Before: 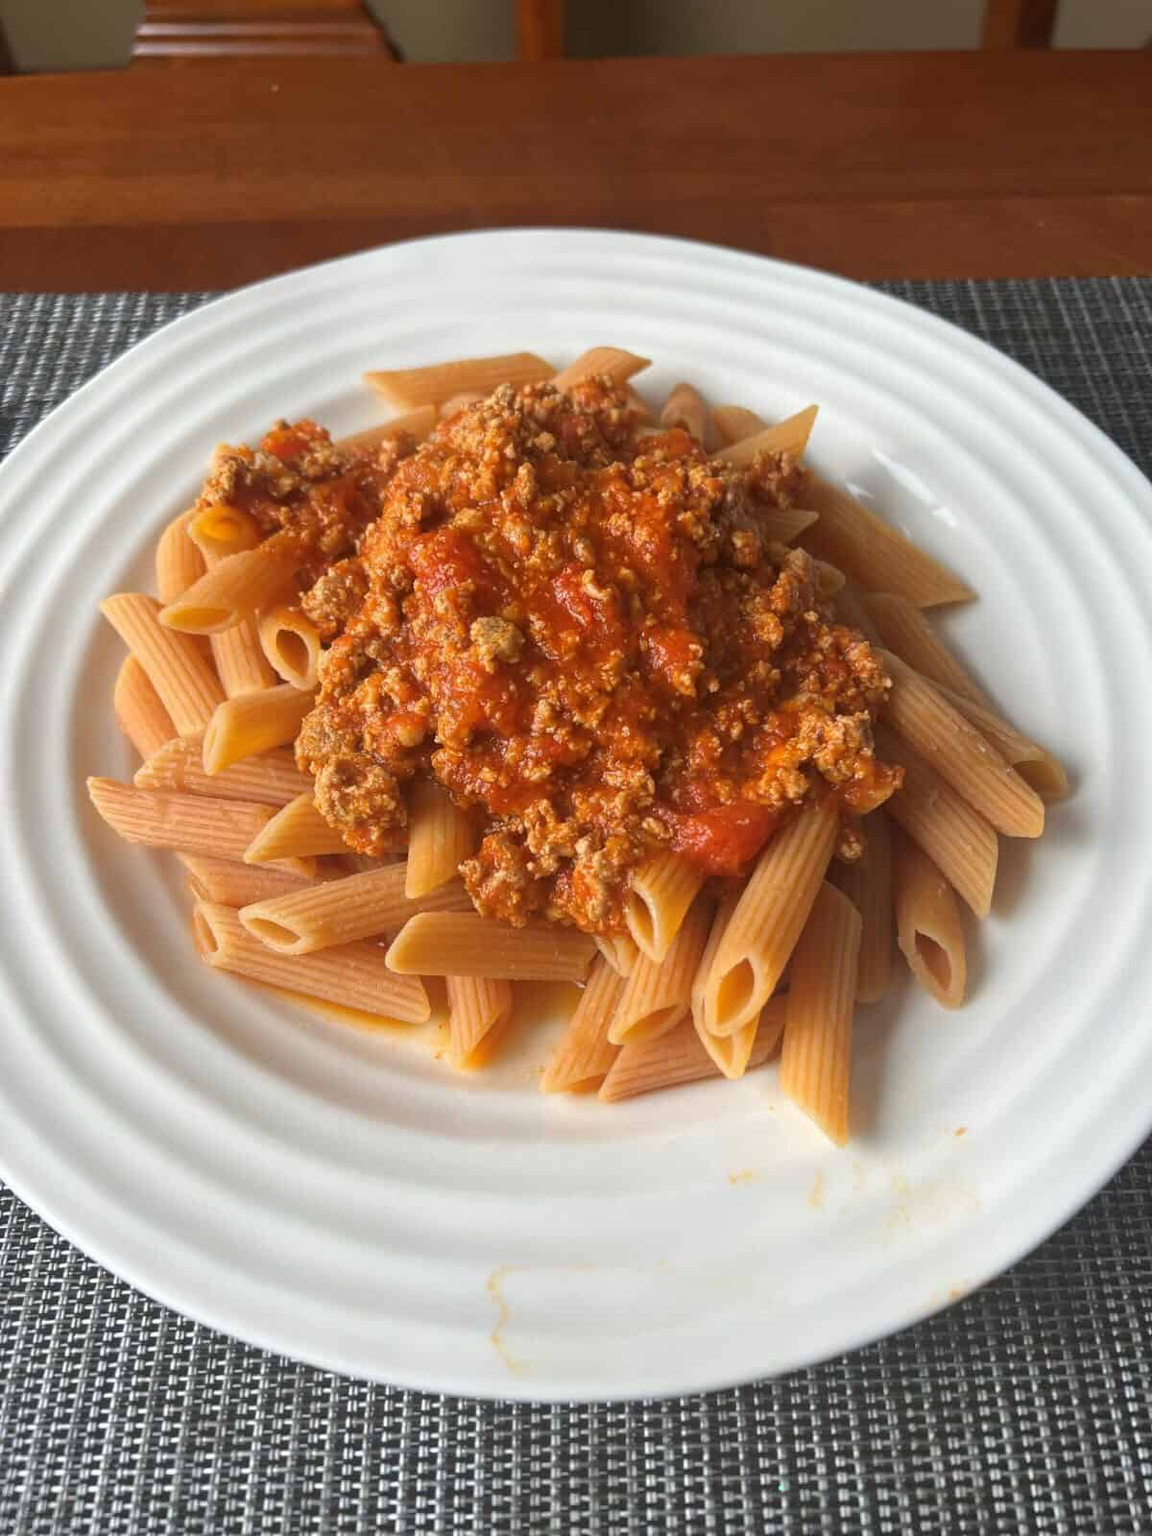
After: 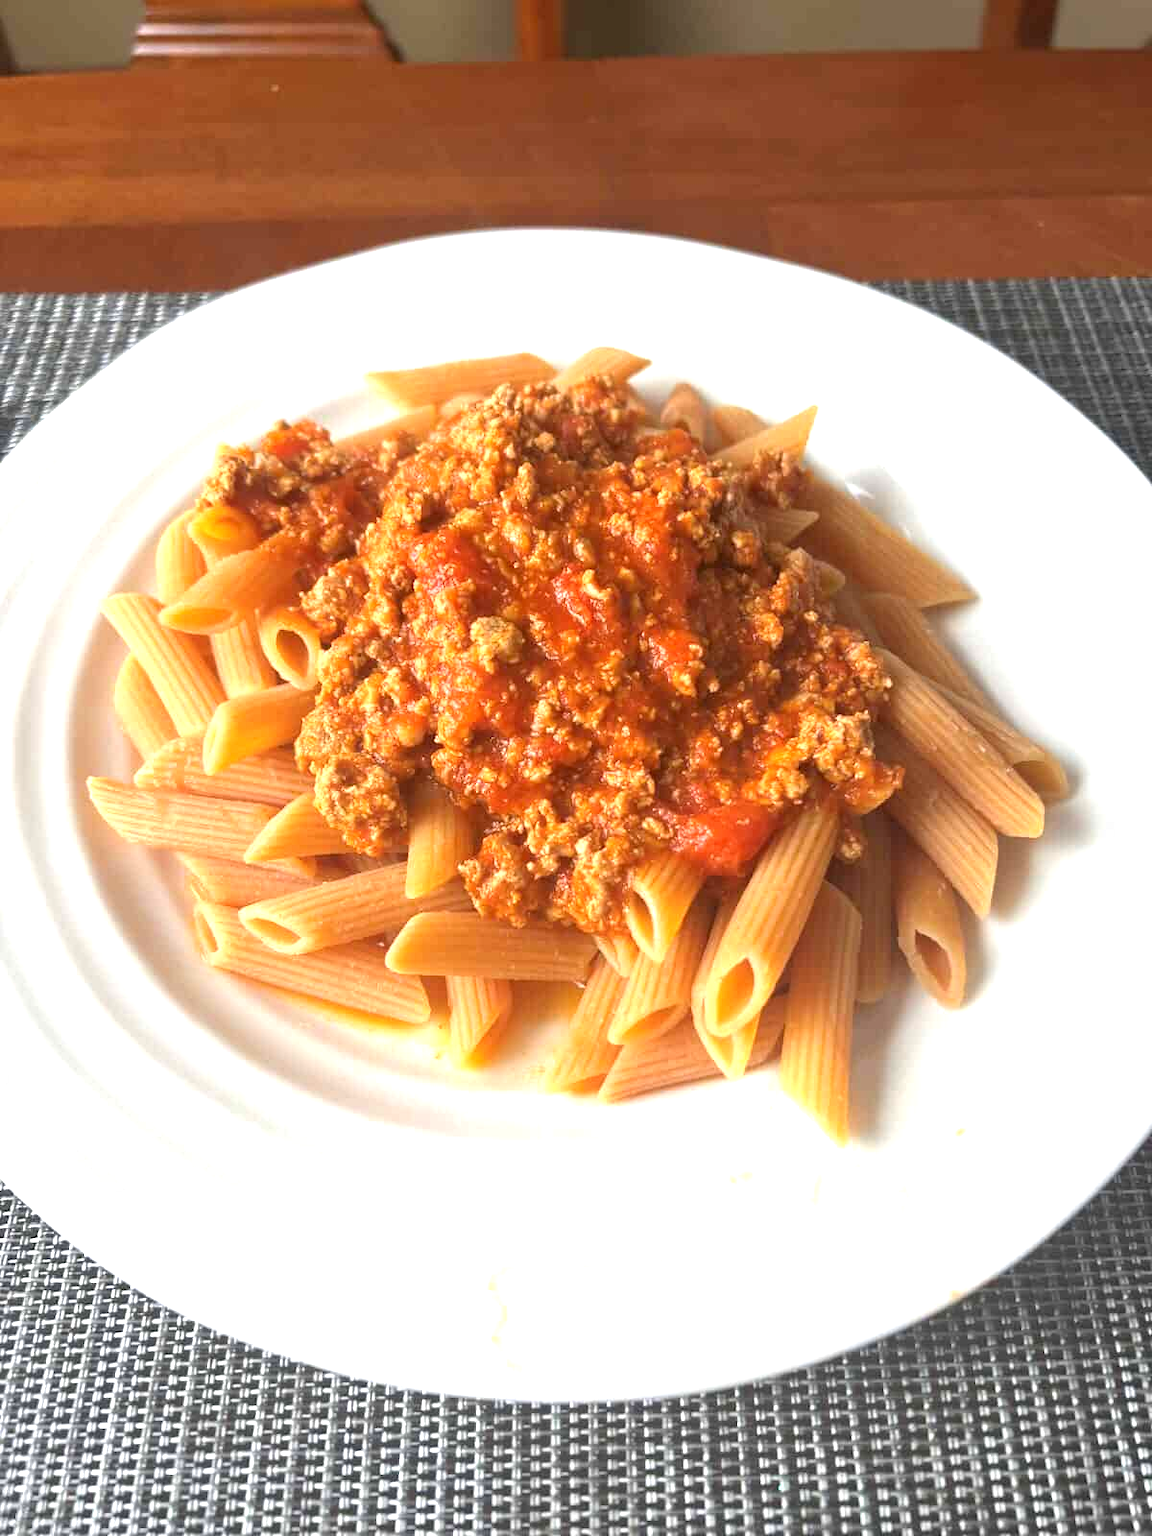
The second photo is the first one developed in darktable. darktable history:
exposure: exposure 0.996 EV, compensate highlight preservation false
